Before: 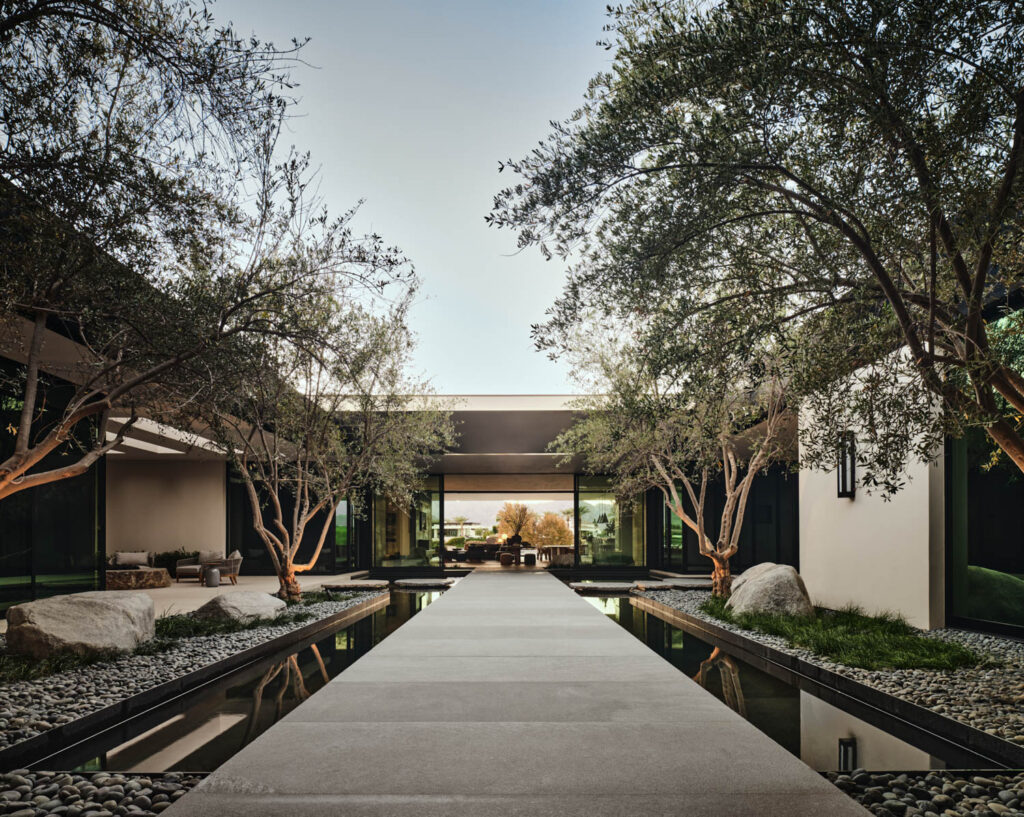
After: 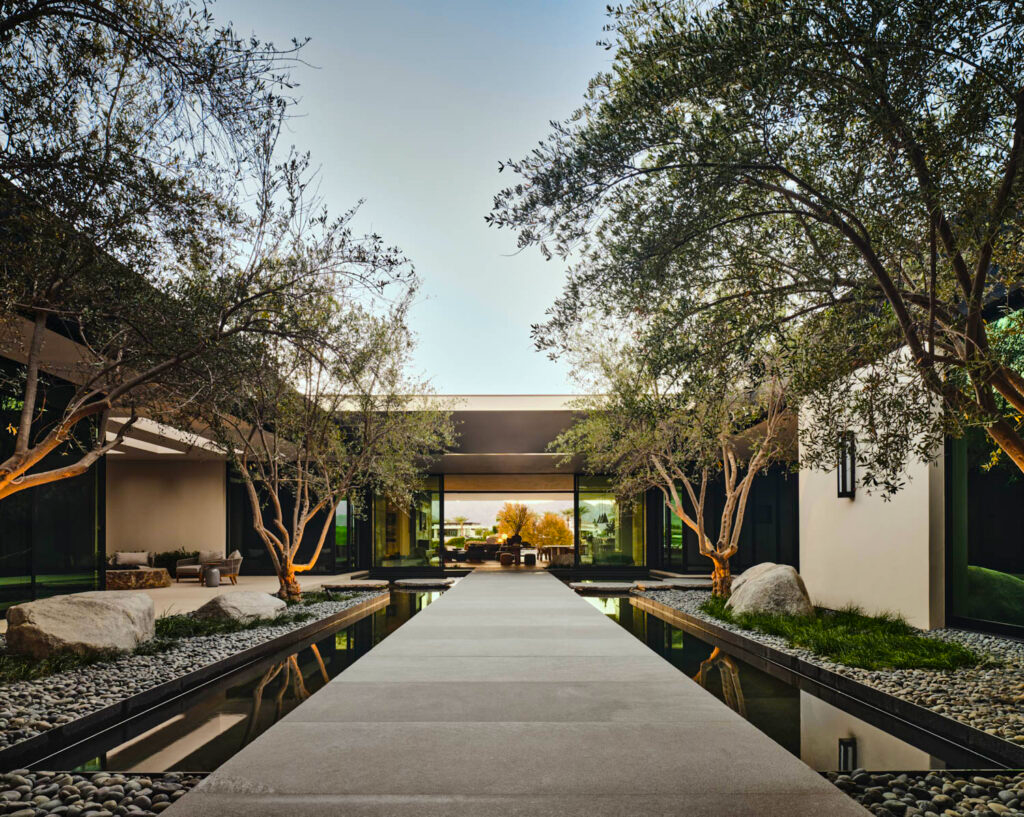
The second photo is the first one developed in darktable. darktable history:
shadows and highlights: shadows 37.27, highlights -28.18, soften with gaussian
color balance rgb: linear chroma grading › global chroma 15%, perceptual saturation grading › global saturation 30%
